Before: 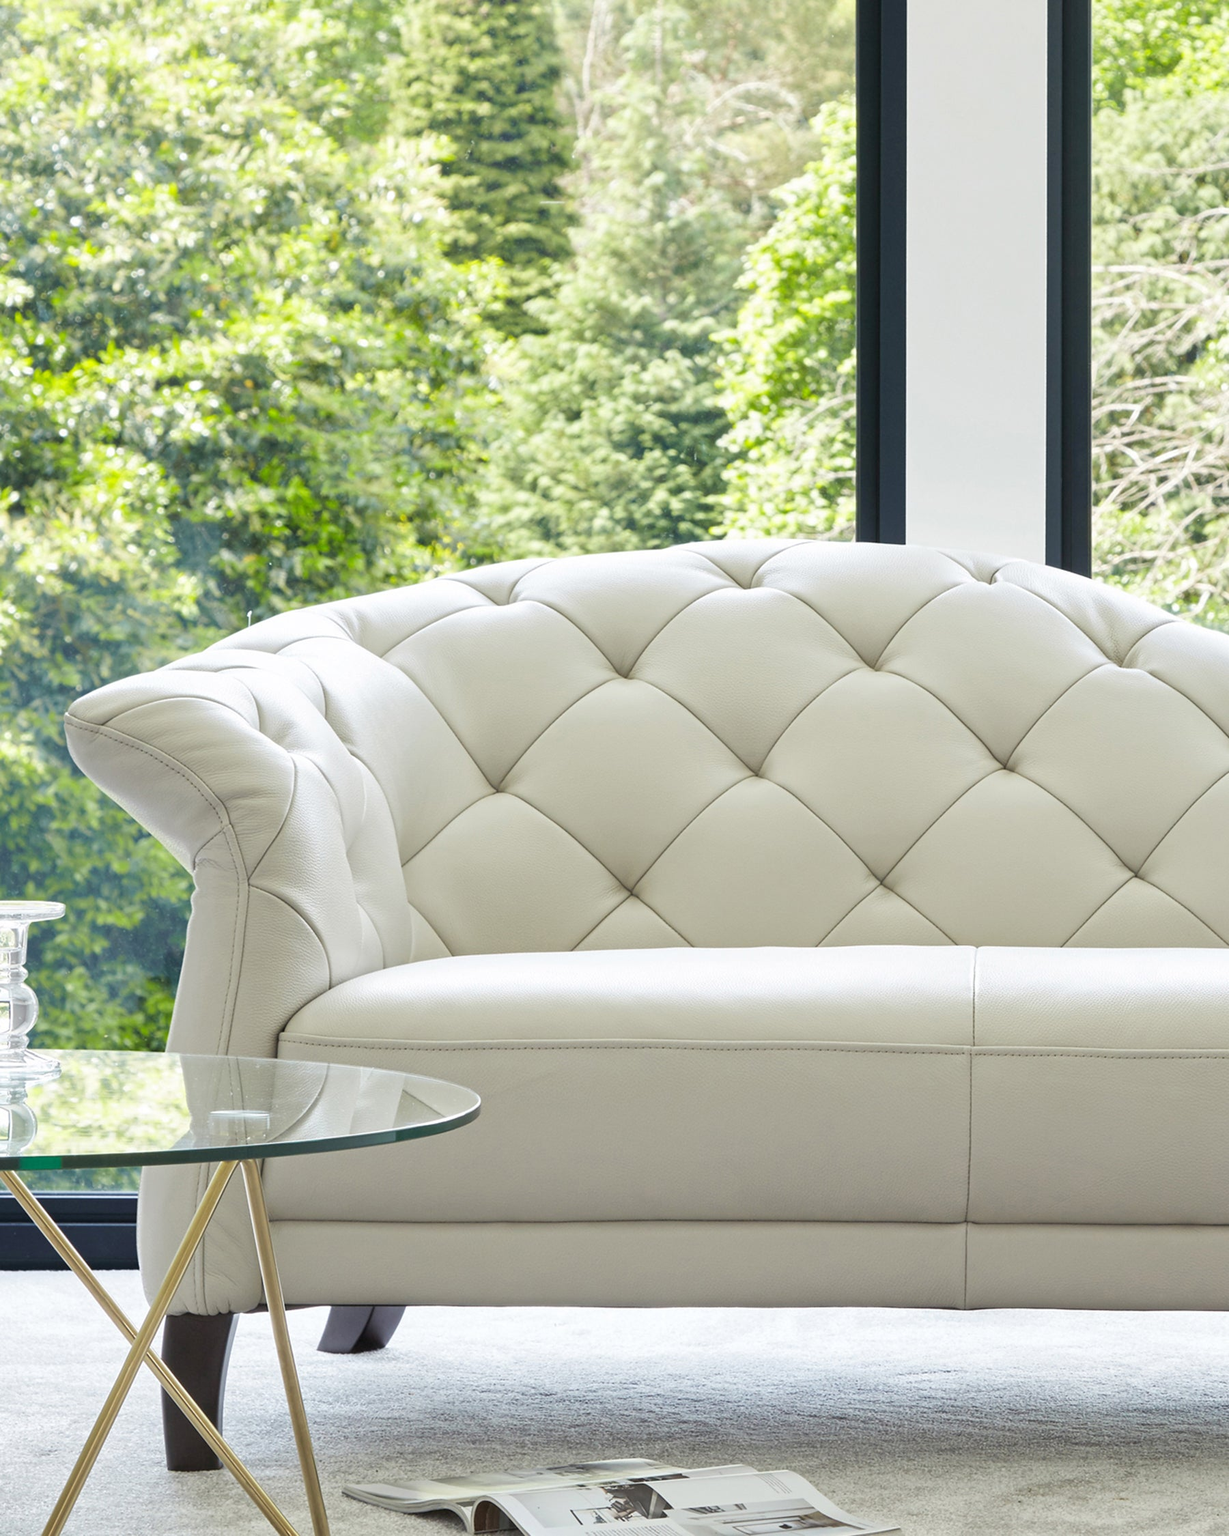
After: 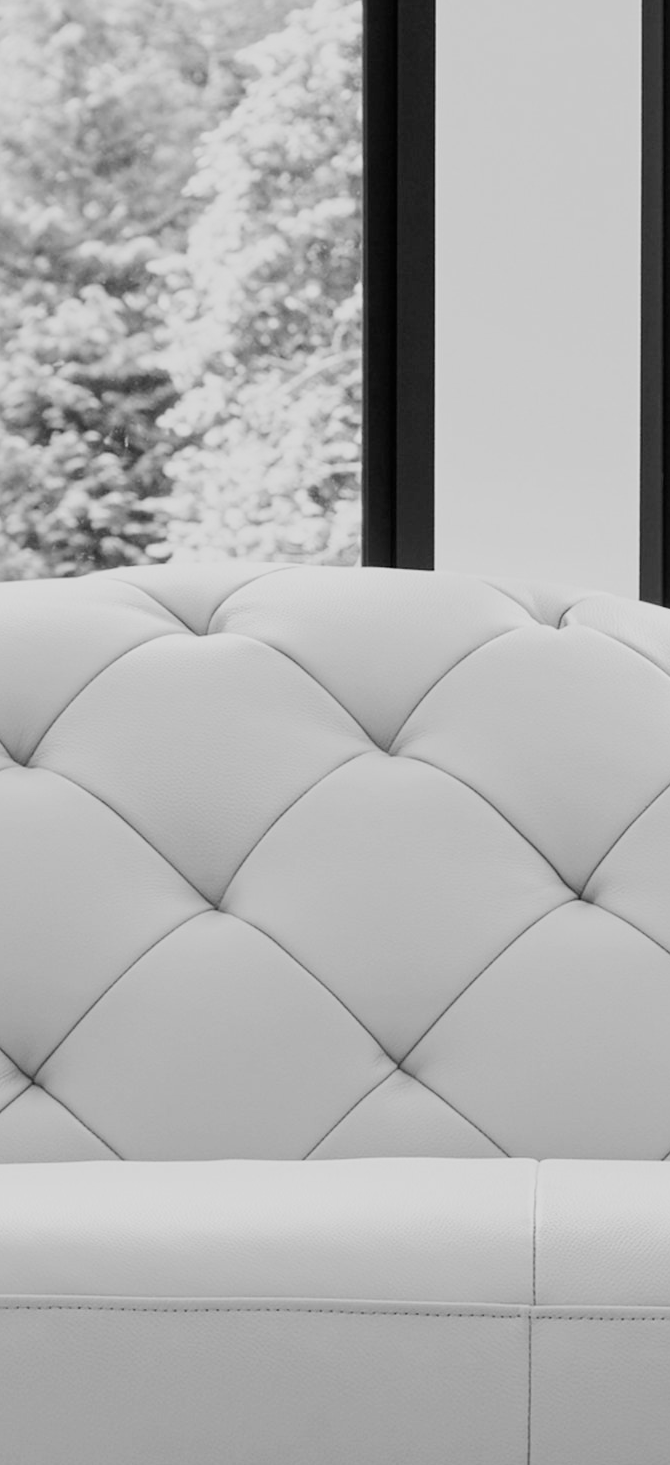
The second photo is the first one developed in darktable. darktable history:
color balance rgb: perceptual saturation grading › global saturation 3.063%
filmic rgb: black relative exposure -5.08 EV, white relative exposure 4 EV, hardness 2.89, contrast 1.194, preserve chrominance no, color science v5 (2021), iterations of high-quality reconstruction 0, contrast in shadows safe, contrast in highlights safe
crop and rotate: left 49.584%, top 10.131%, right 13.192%, bottom 24.714%
color correction: highlights a* -1.3, highlights b* 10.57, shadows a* 0.821, shadows b* 18.83
color zones: curves: ch1 [(0, -0.014) (0.143, -0.013) (0.286, -0.013) (0.429, -0.016) (0.571, -0.019) (0.714, -0.015) (0.857, 0.002) (1, -0.014)]
